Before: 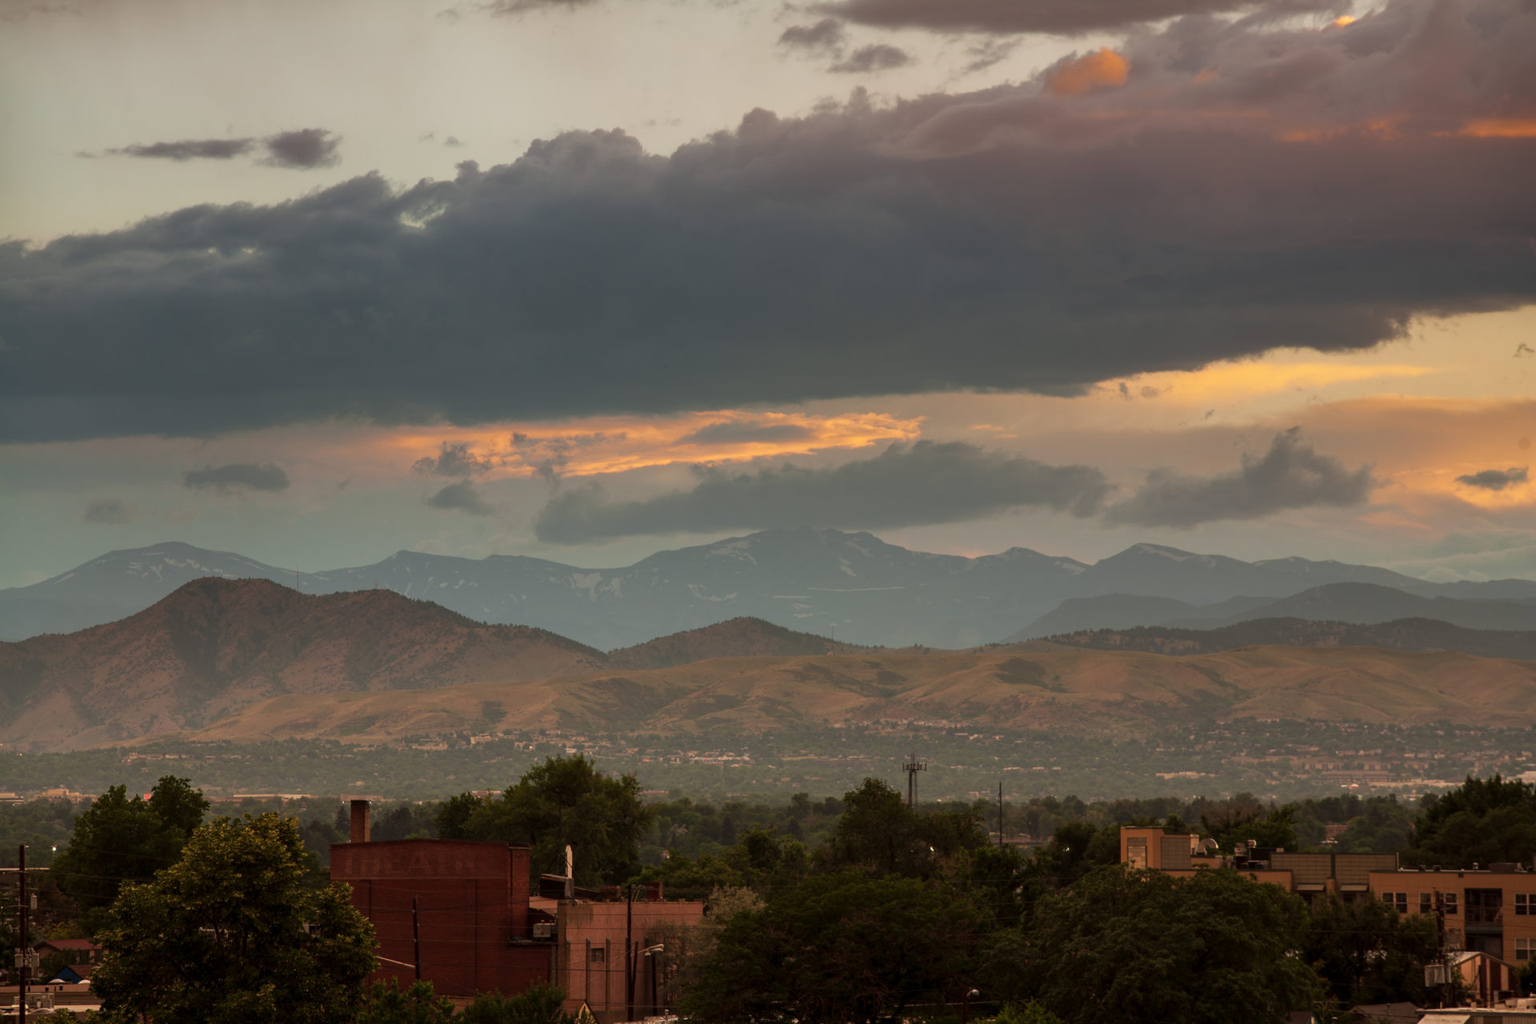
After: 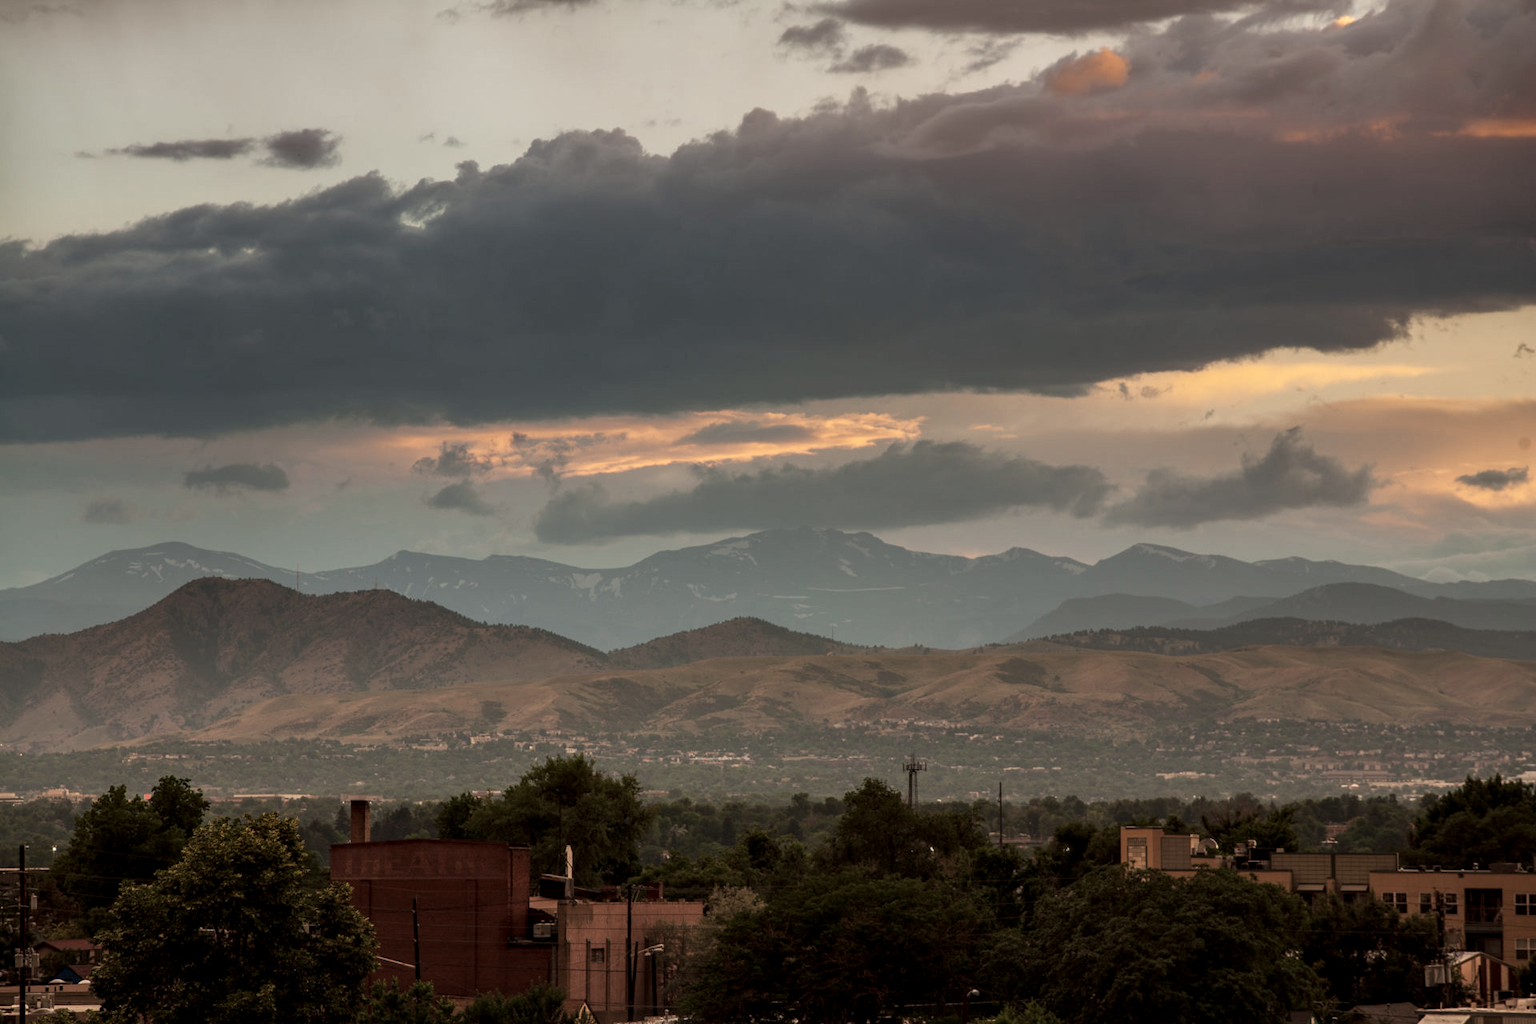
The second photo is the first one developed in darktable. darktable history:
contrast brightness saturation: contrast 0.06, brightness -0.01, saturation -0.23
local contrast: on, module defaults
